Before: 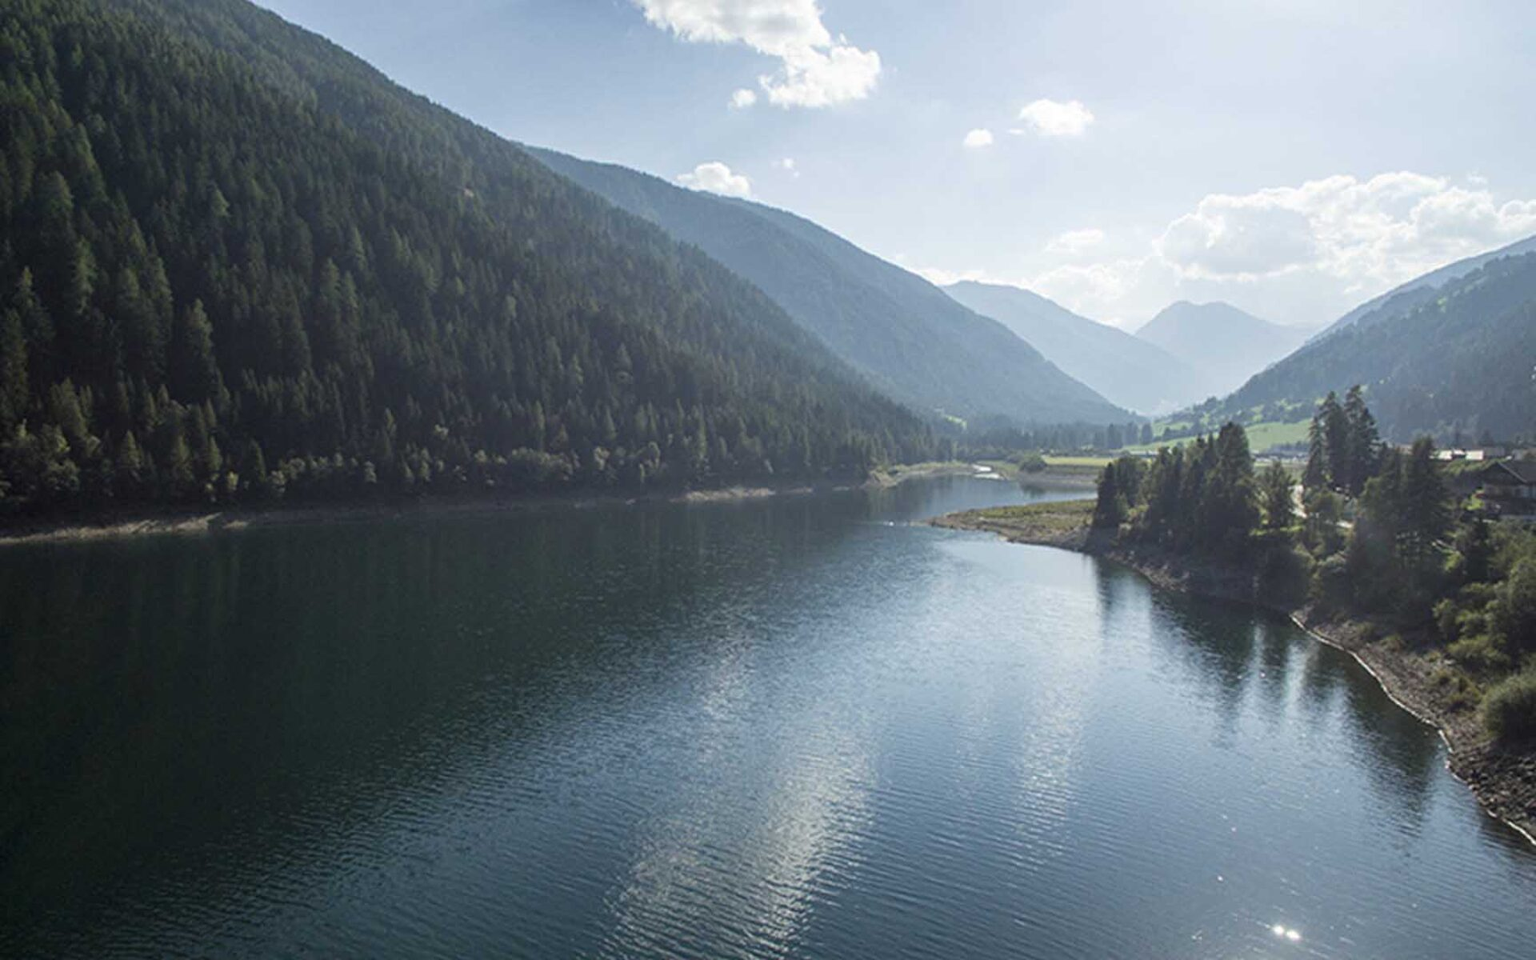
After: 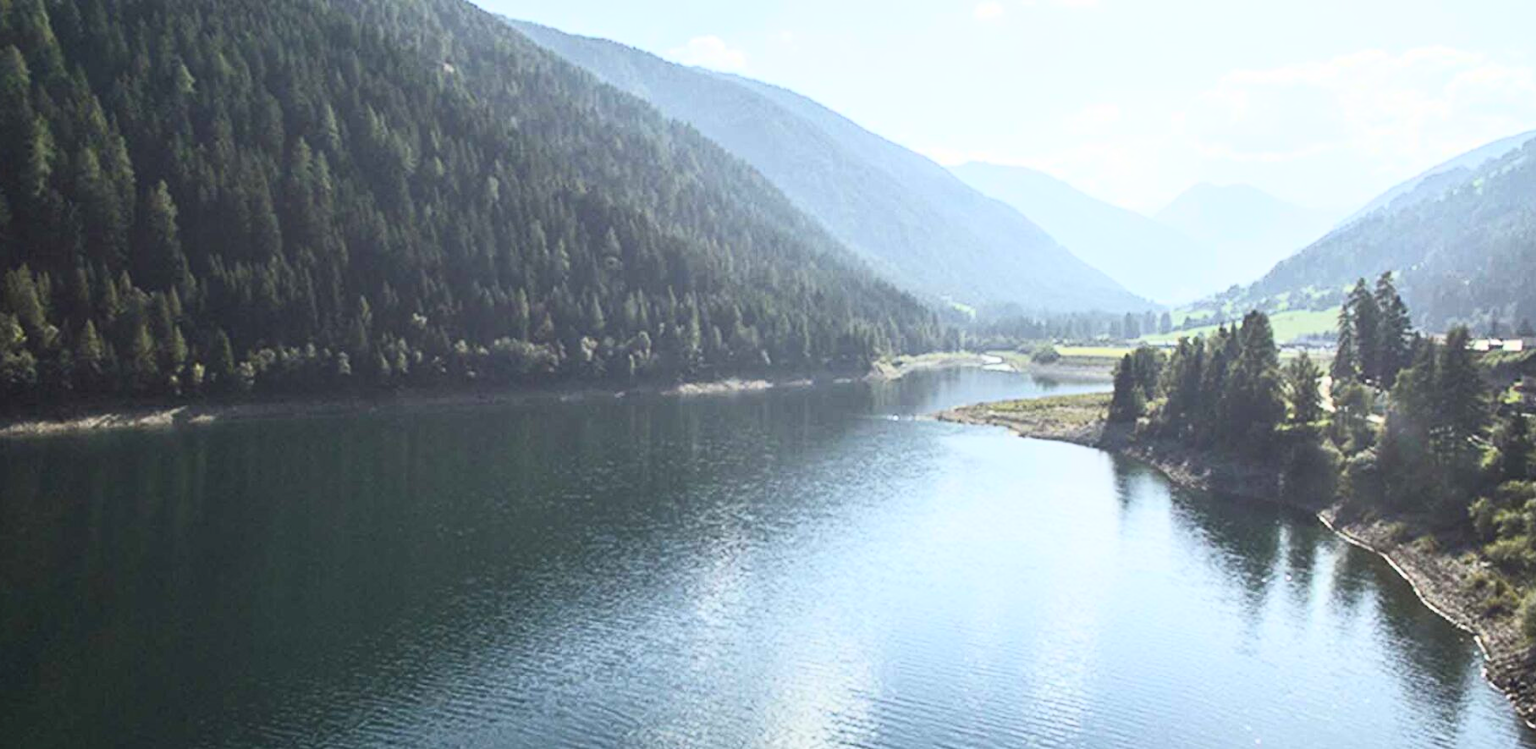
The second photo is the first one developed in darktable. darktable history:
crop and rotate: left 2.968%, top 13.491%, right 2.496%, bottom 12.599%
tone equalizer: smoothing diameter 24.84%, edges refinement/feathering 12.84, preserve details guided filter
contrast brightness saturation: contrast 0.444, brightness 0.559, saturation -0.2
color balance rgb: perceptual saturation grading › global saturation 41.693%, global vibrance 20%
